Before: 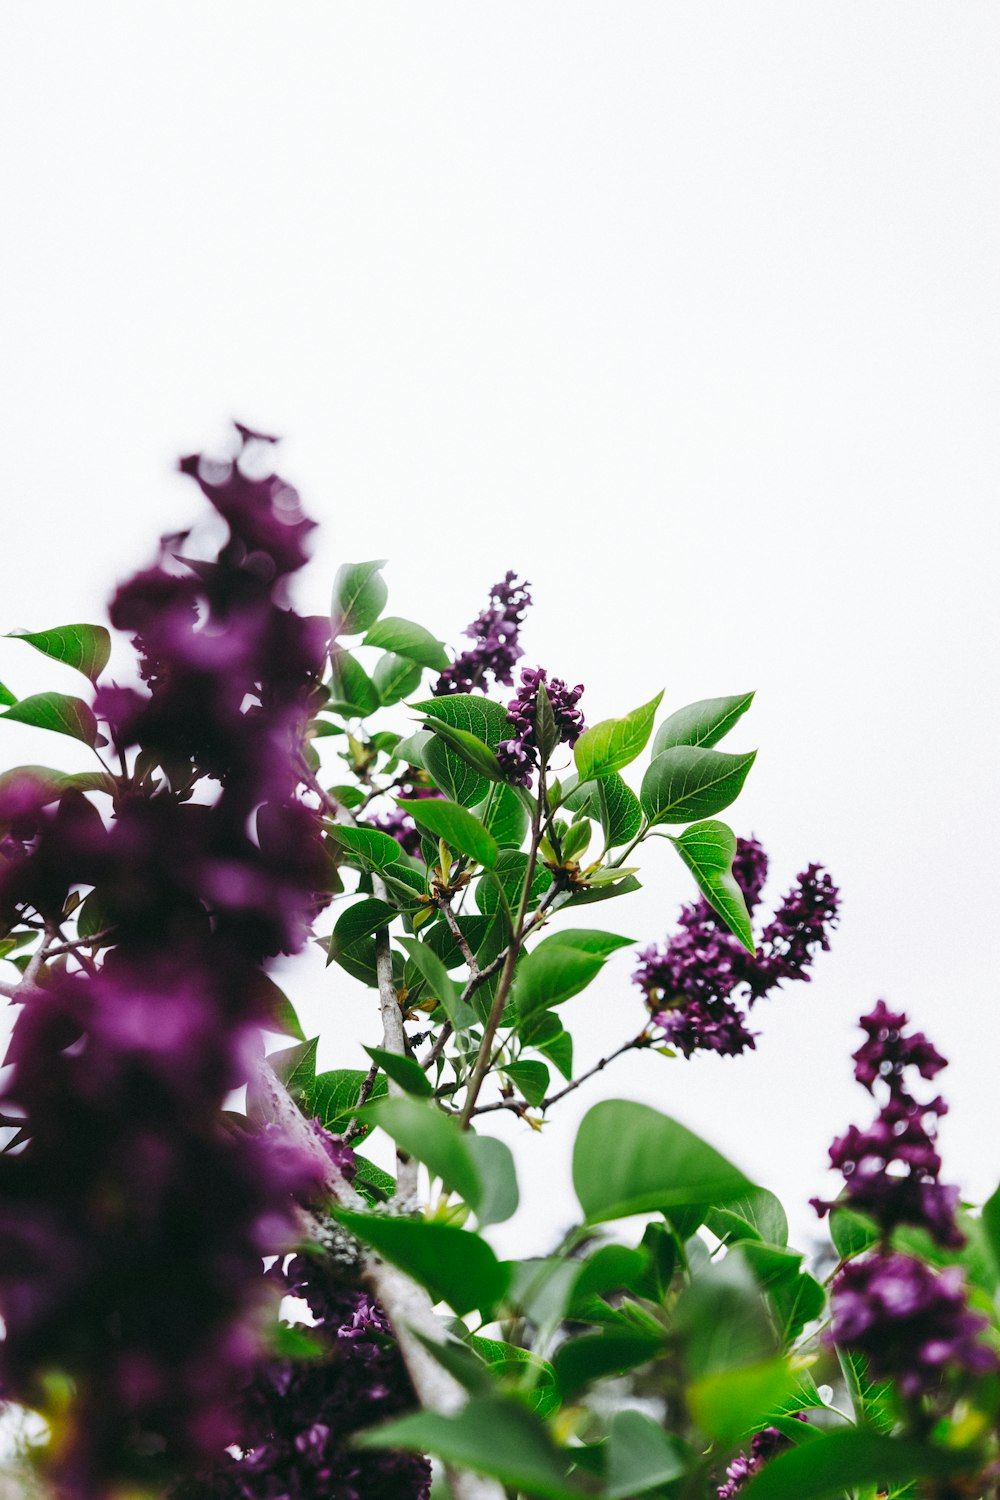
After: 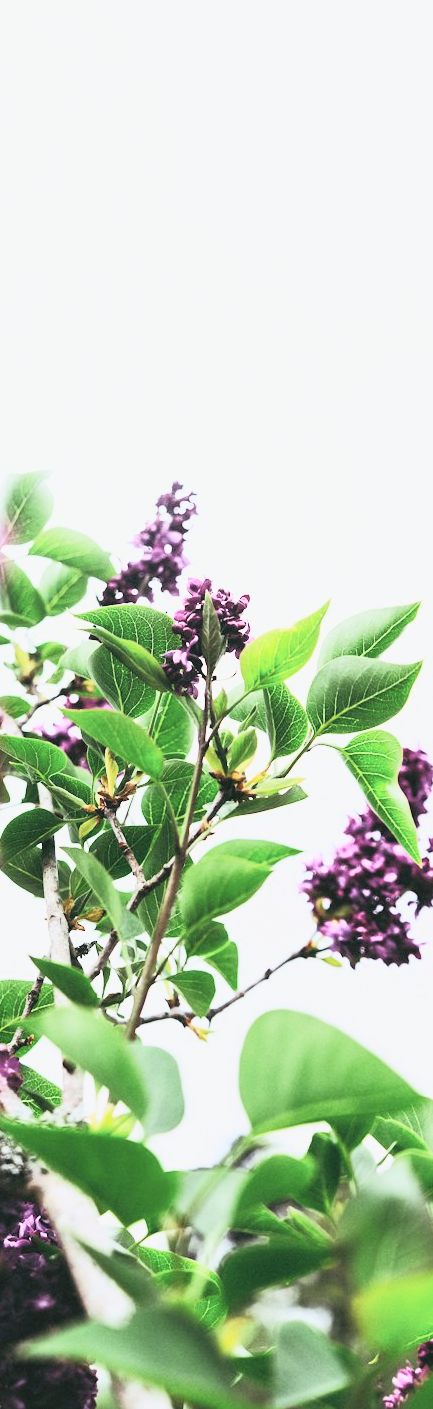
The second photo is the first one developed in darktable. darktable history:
tone curve: curves: ch0 [(0, 0.052) (0.207, 0.35) (0.392, 0.592) (0.54, 0.803) (0.725, 0.922) (0.99, 0.974)], color space Lab, independent channels, preserve colors none
crop: left 33.452%, top 6.025%, right 23.155%
